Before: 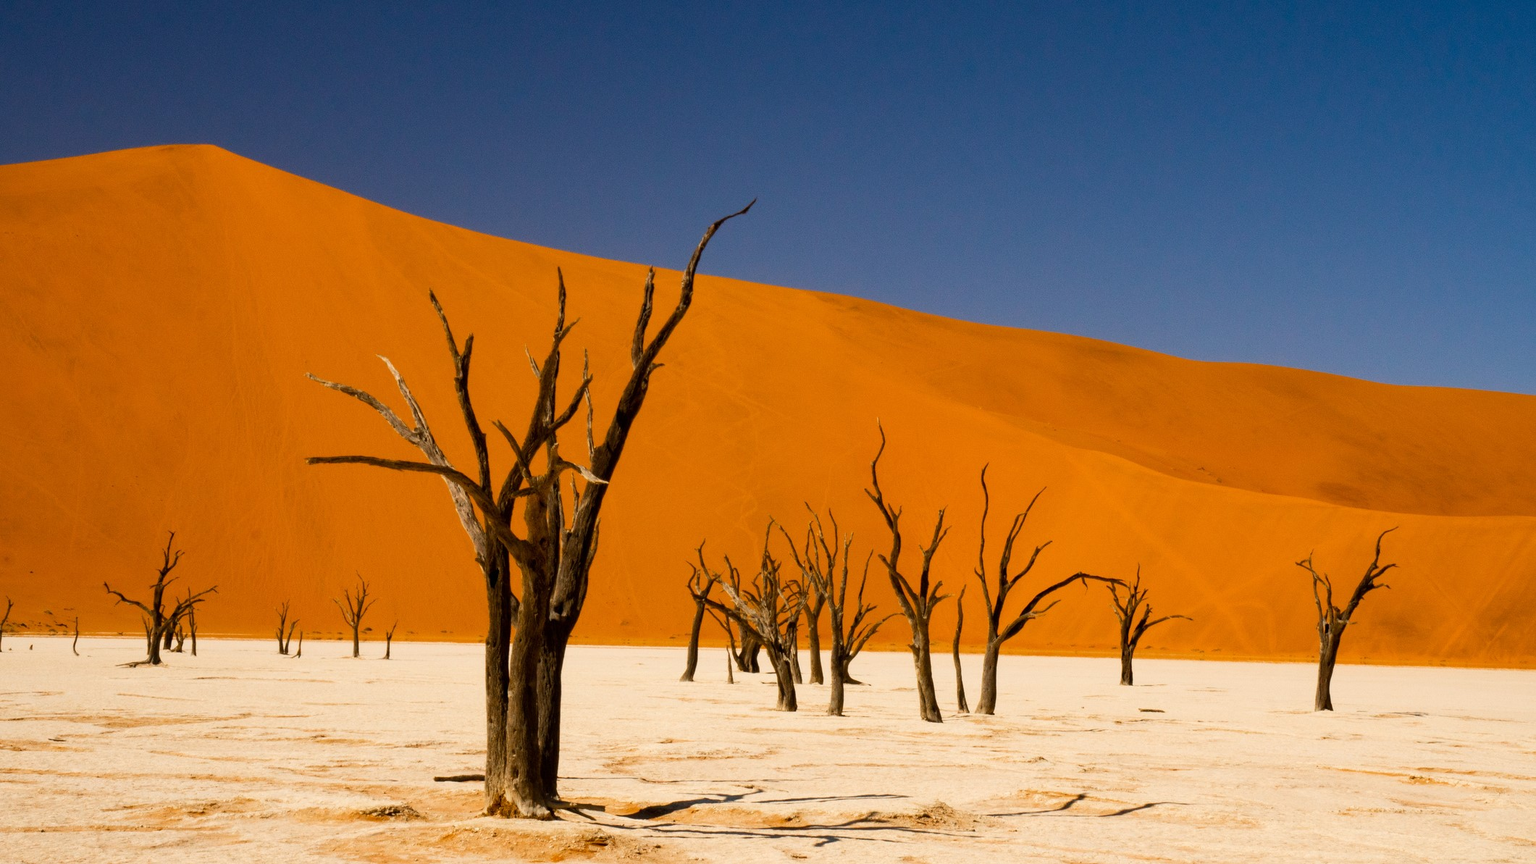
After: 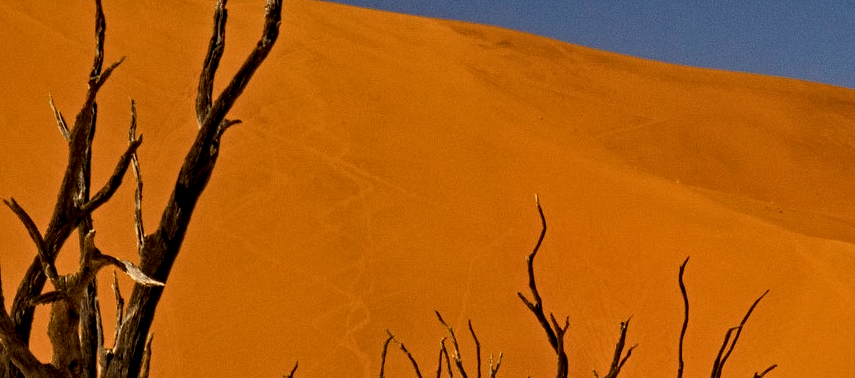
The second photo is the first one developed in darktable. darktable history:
exposure: exposure -0.333 EV, compensate exposure bias true, compensate highlight preservation false
crop: left 31.898%, top 32.051%, right 27.776%, bottom 36.193%
contrast equalizer: octaves 7, y [[0.5, 0.542, 0.583, 0.625, 0.667, 0.708], [0.5 ×6], [0.5 ×6], [0 ×6], [0 ×6]]
